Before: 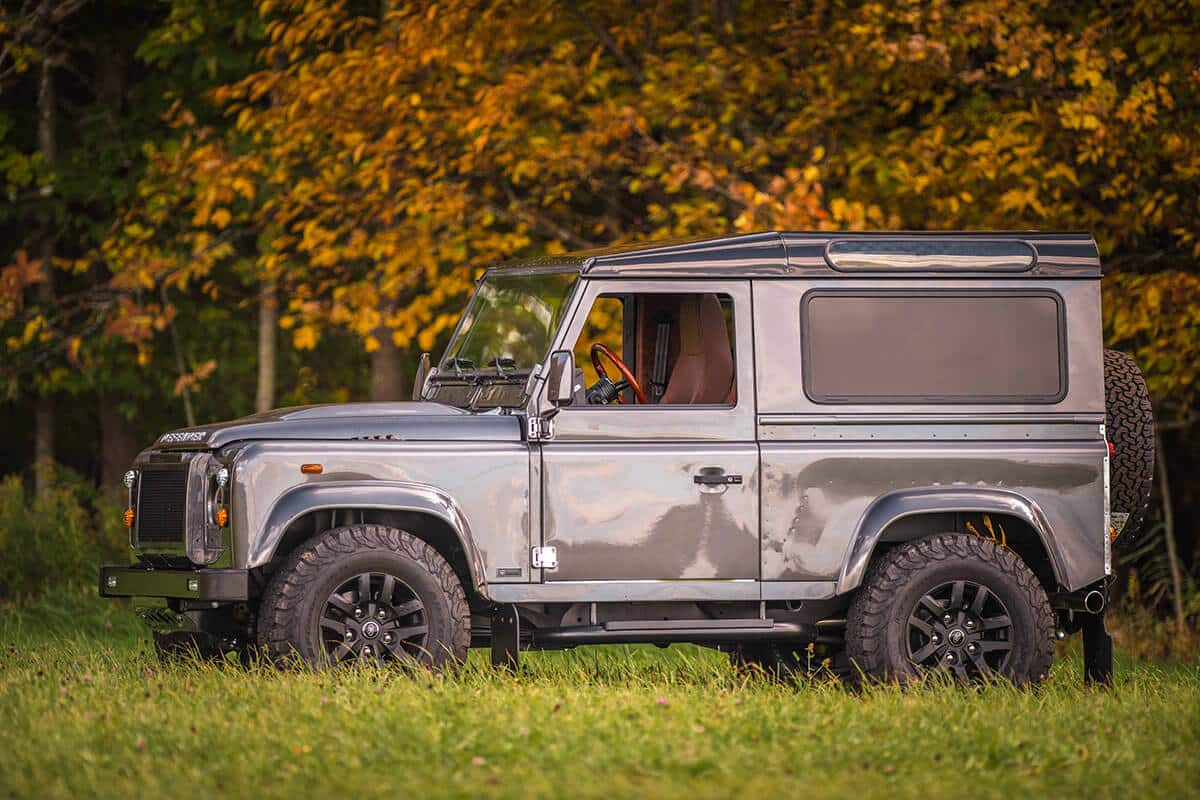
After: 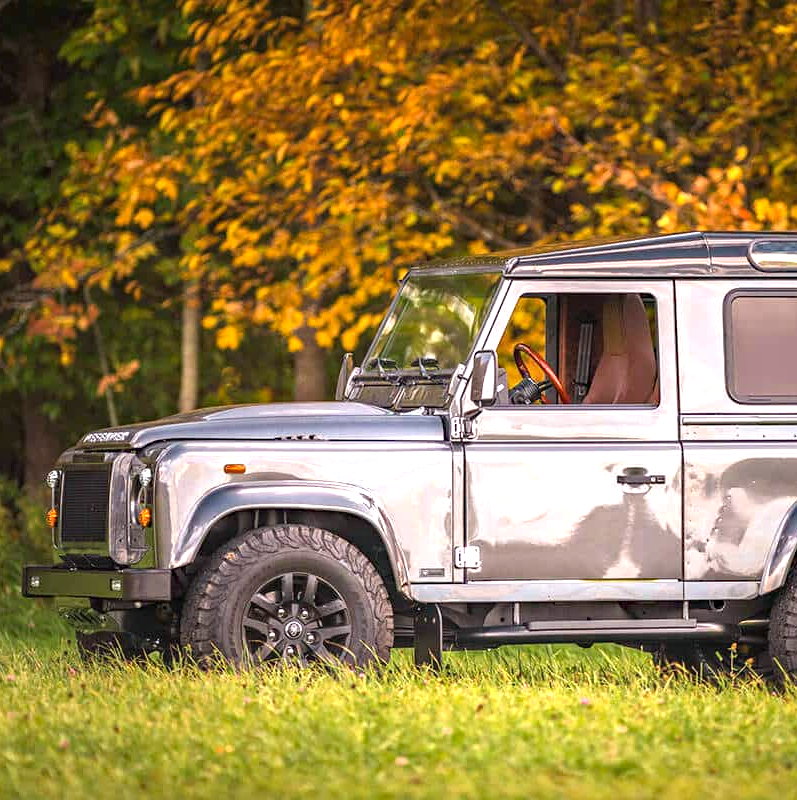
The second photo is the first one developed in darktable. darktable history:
haze removal: adaptive false
exposure: black level correction 0, exposure 0.95 EV, compensate highlight preservation false
crop and rotate: left 6.423%, right 27.092%
